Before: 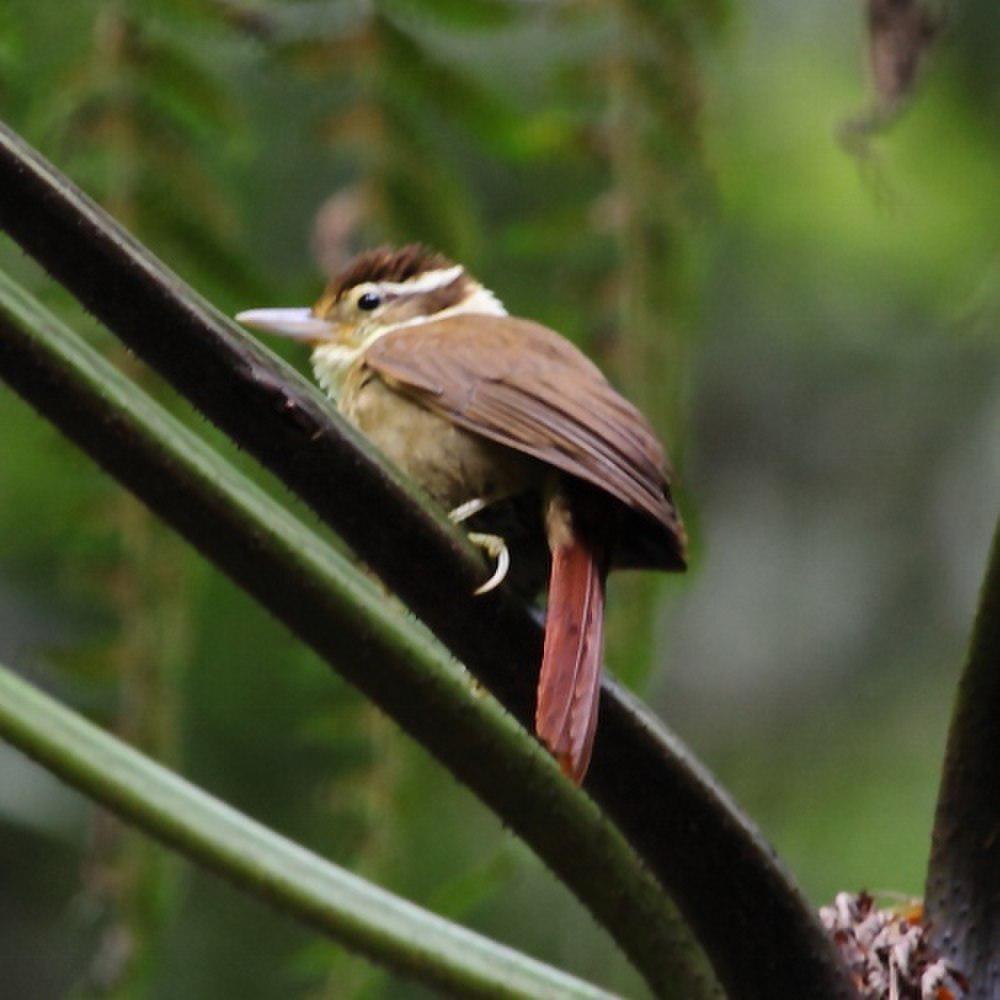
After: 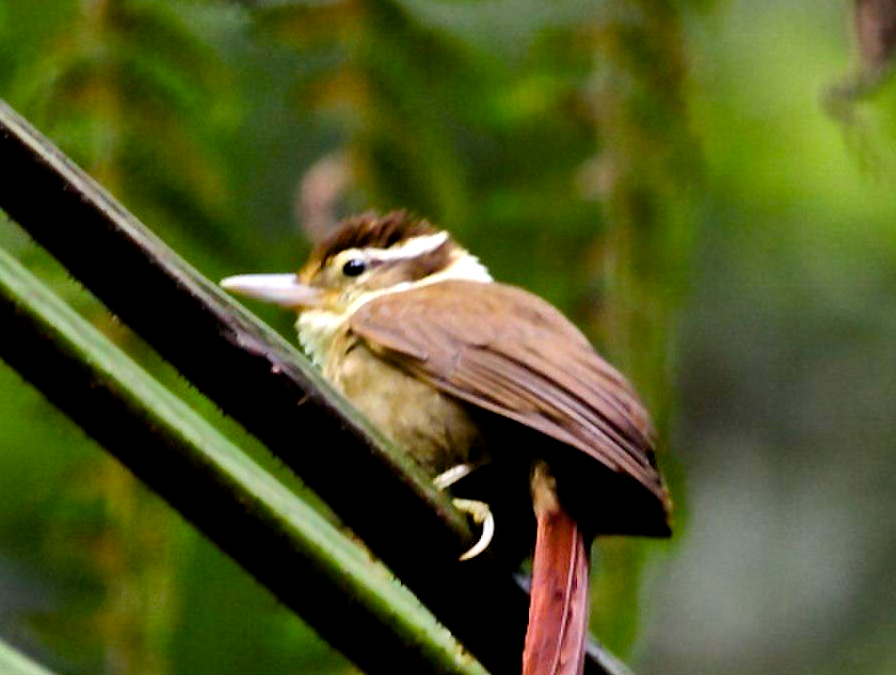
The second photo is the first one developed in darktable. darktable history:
crop: left 1.509%, top 3.452%, right 7.696%, bottom 28.452%
shadows and highlights: shadows 49, highlights -41, soften with gaussian
exposure: black level correction 0.009, exposure 0.119 EV, compensate highlight preservation false
color balance rgb: shadows lift › luminance -20%, power › hue 72.24°, highlights gain › luminance 15%, global offset › hue 171.6°, perceptual saturation grading › highlights -15%, perceptual saturation grading › shadows 25%, global vibrance 35%, contrast 10%
